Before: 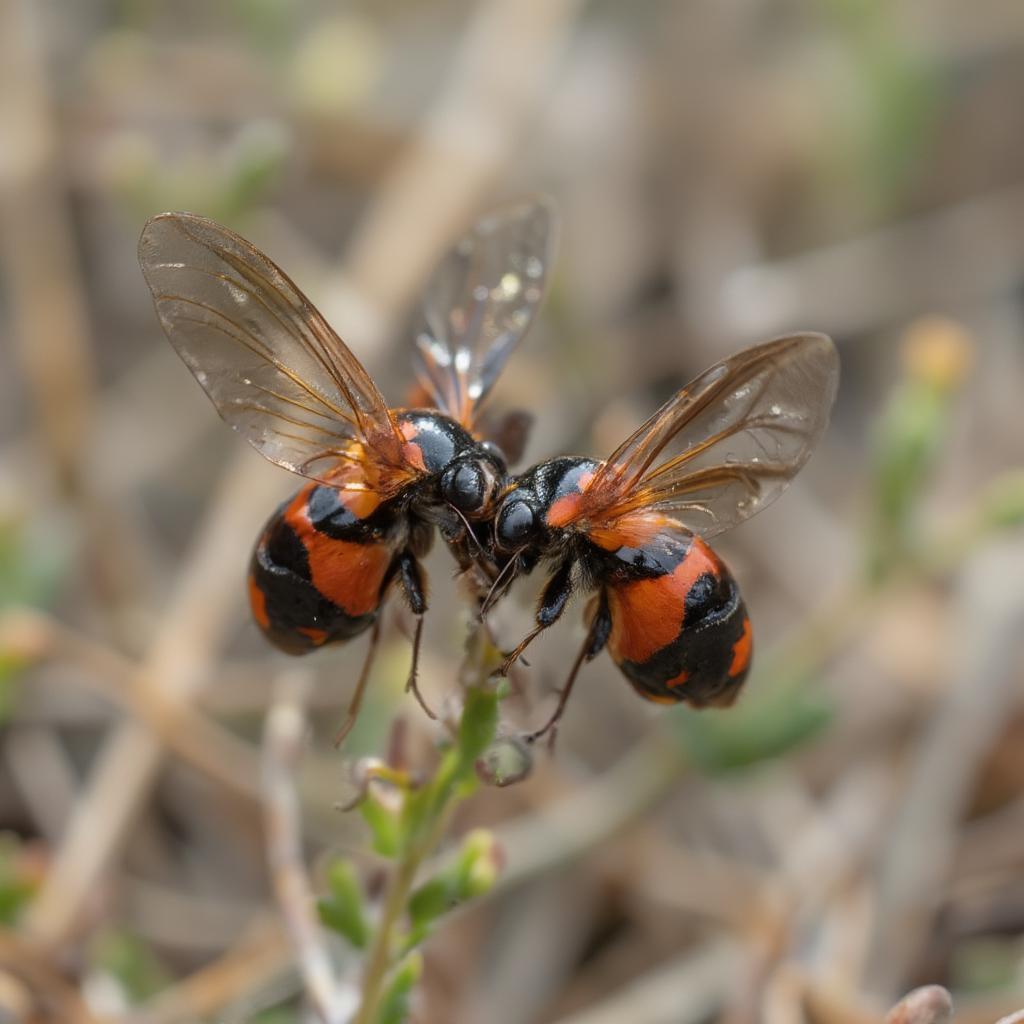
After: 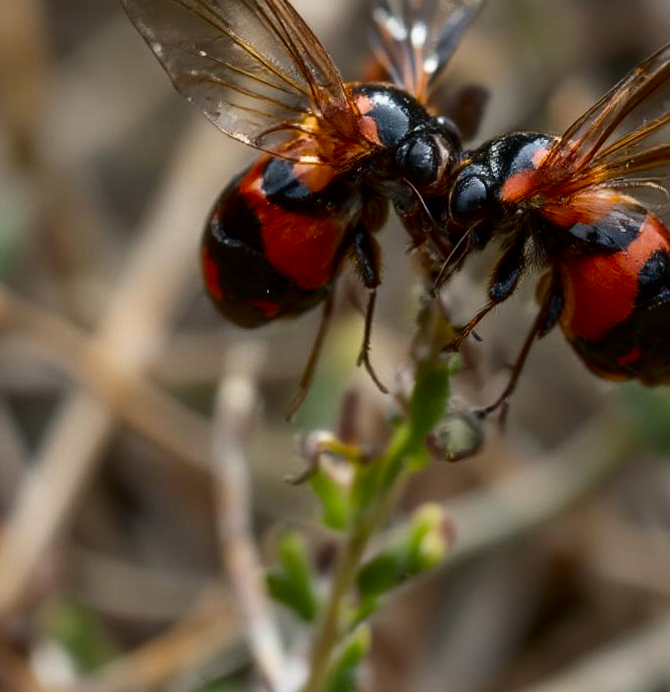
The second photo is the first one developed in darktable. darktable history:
crop and rotate: angle -0.69°, left 4.011%, top 31.526%, right 29.772%
contrast brightness saturation: contrast 0.189, brightness -0.23, saturation 0.112
